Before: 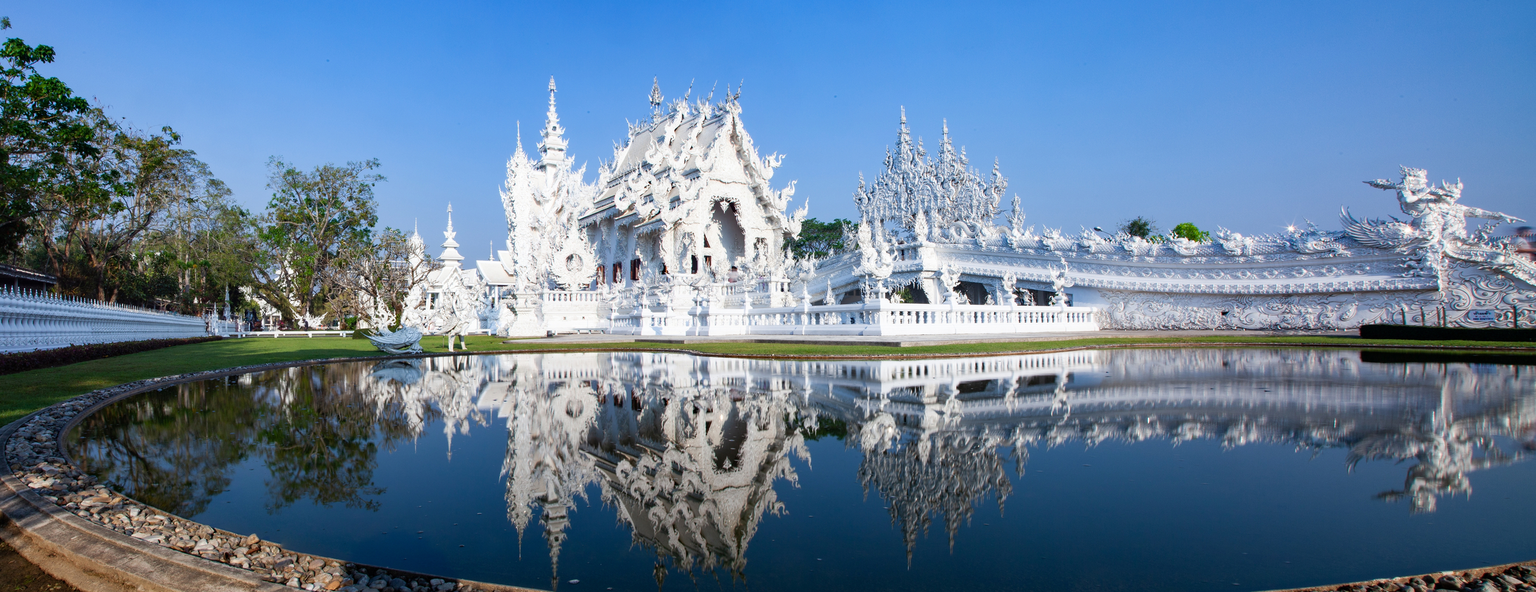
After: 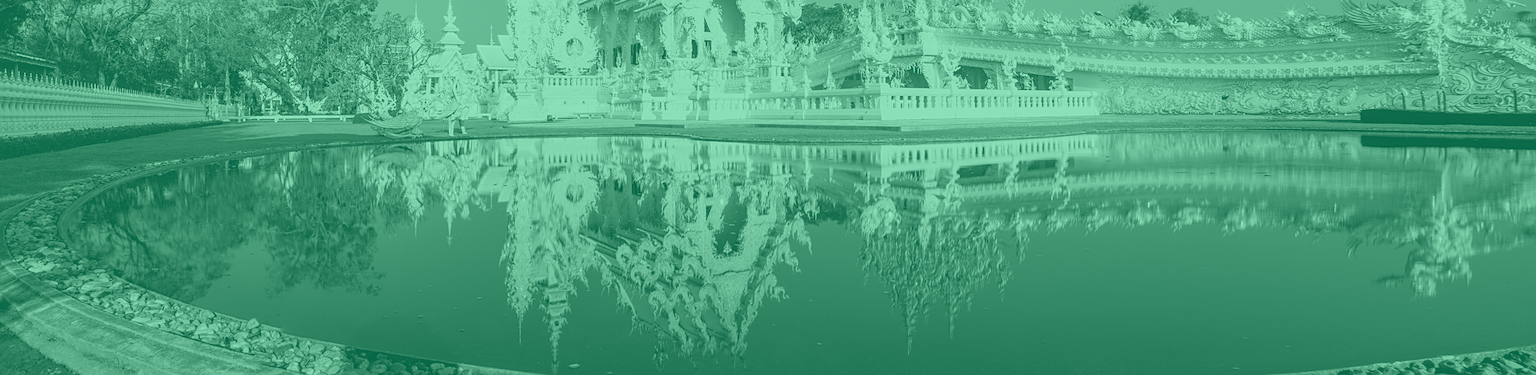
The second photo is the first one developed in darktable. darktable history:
contrast brightness saturation: contrast -0.15, brightness 0.05, saturation -0.12
exposure: compensate highlight preservation false
crop and rotate: top 36.435%
local contrast: on, module defaults
sharpen: on, module defaults
white balance: red 1.123, blue 0.83
colorize: hue 147.6°, saturation 65%, lightness 21.64%
